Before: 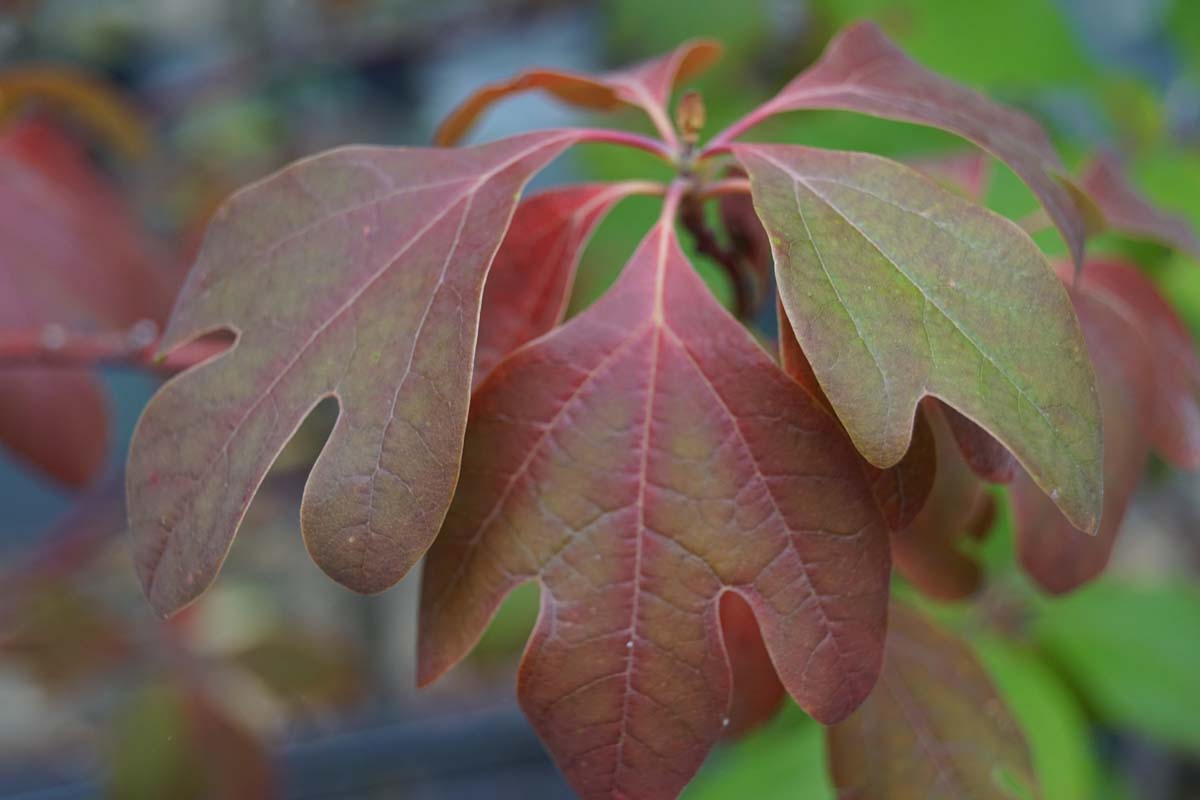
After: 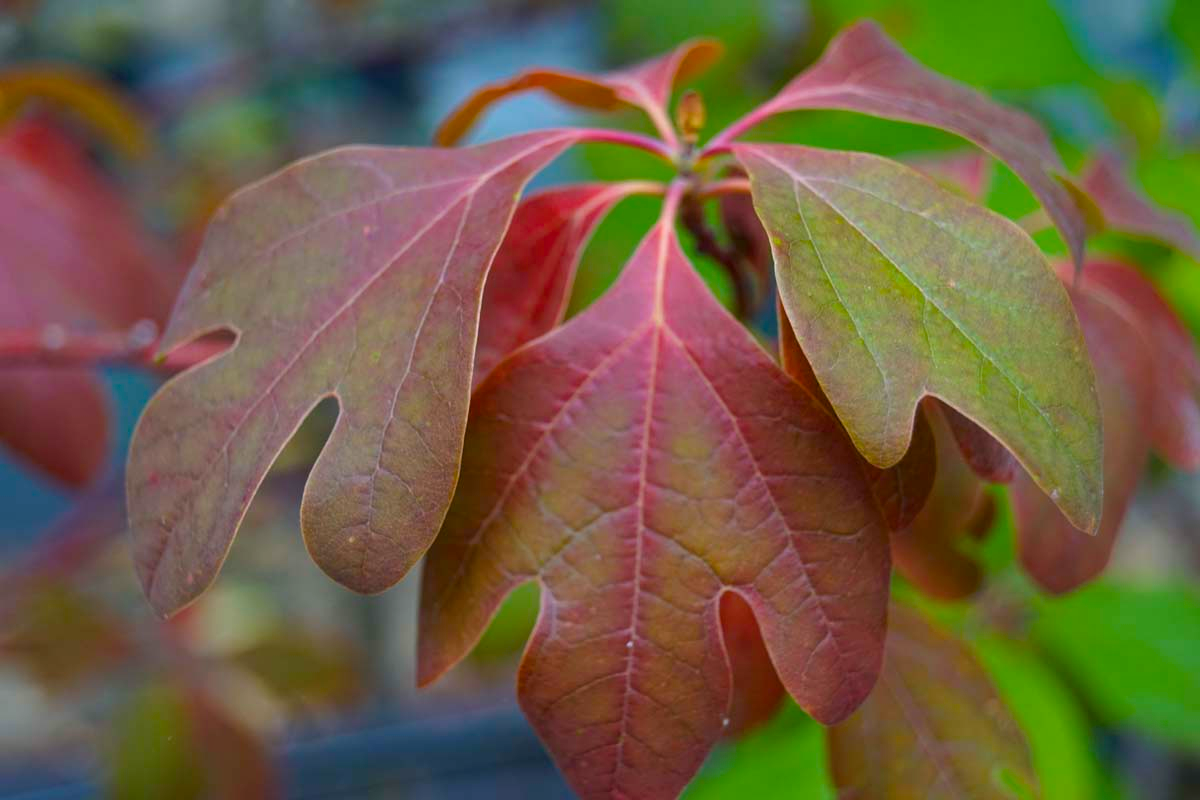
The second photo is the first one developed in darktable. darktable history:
color balance rgb: shadows lift › chroma 0.932%, shadows lift › hue 114.4°, perceptual saturation grading › global saturation 16.077%, global vibrance 50.091%
local contrast: highlights 104%, shadows 99%, detail 119%, midtone range 0.2
